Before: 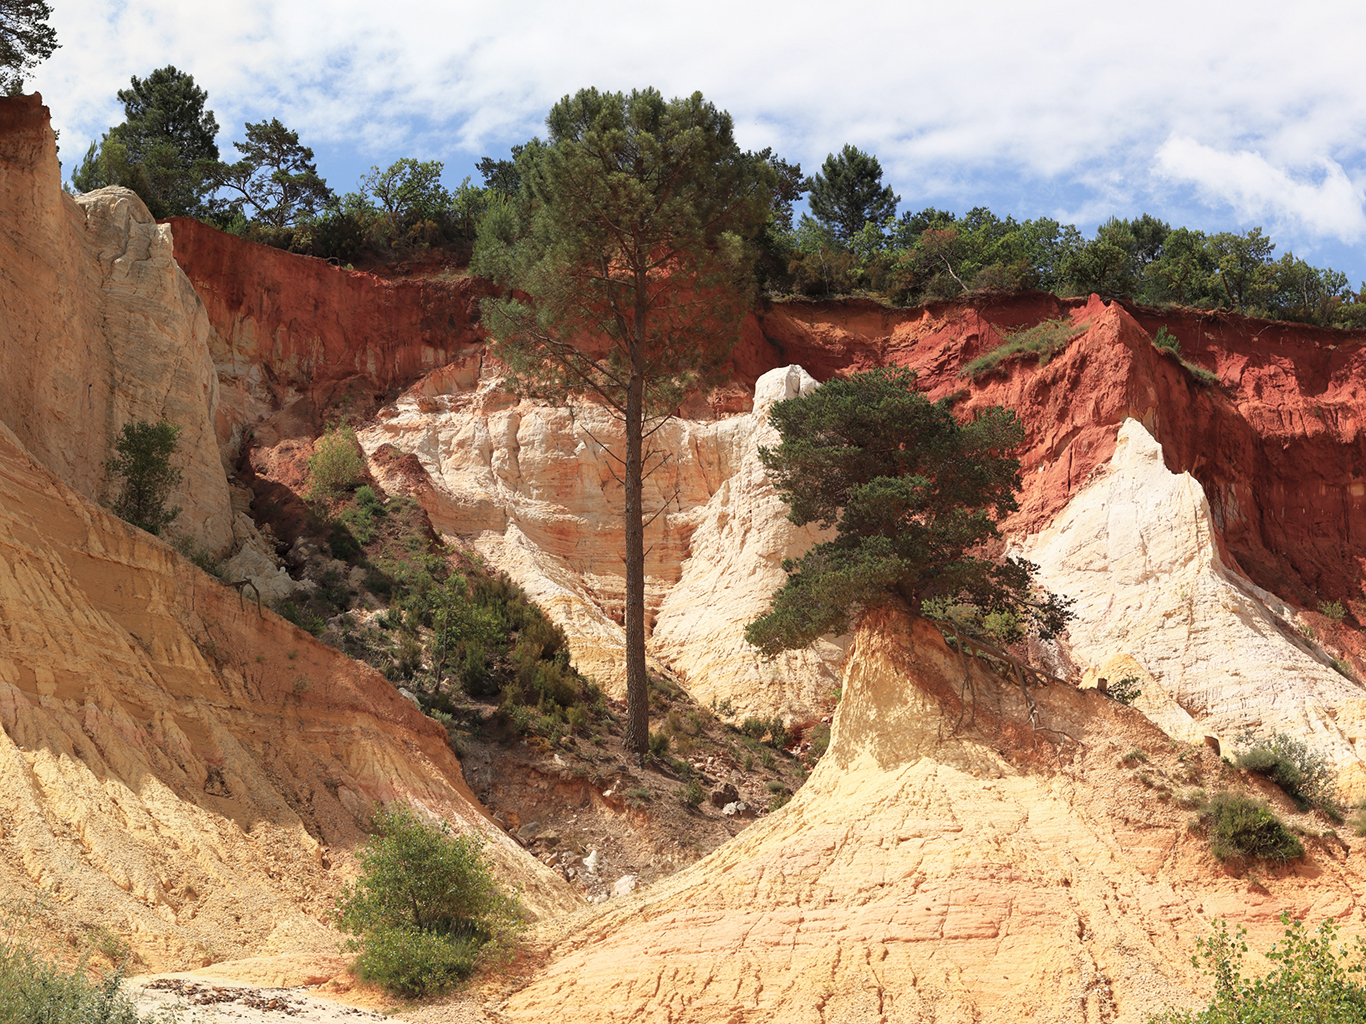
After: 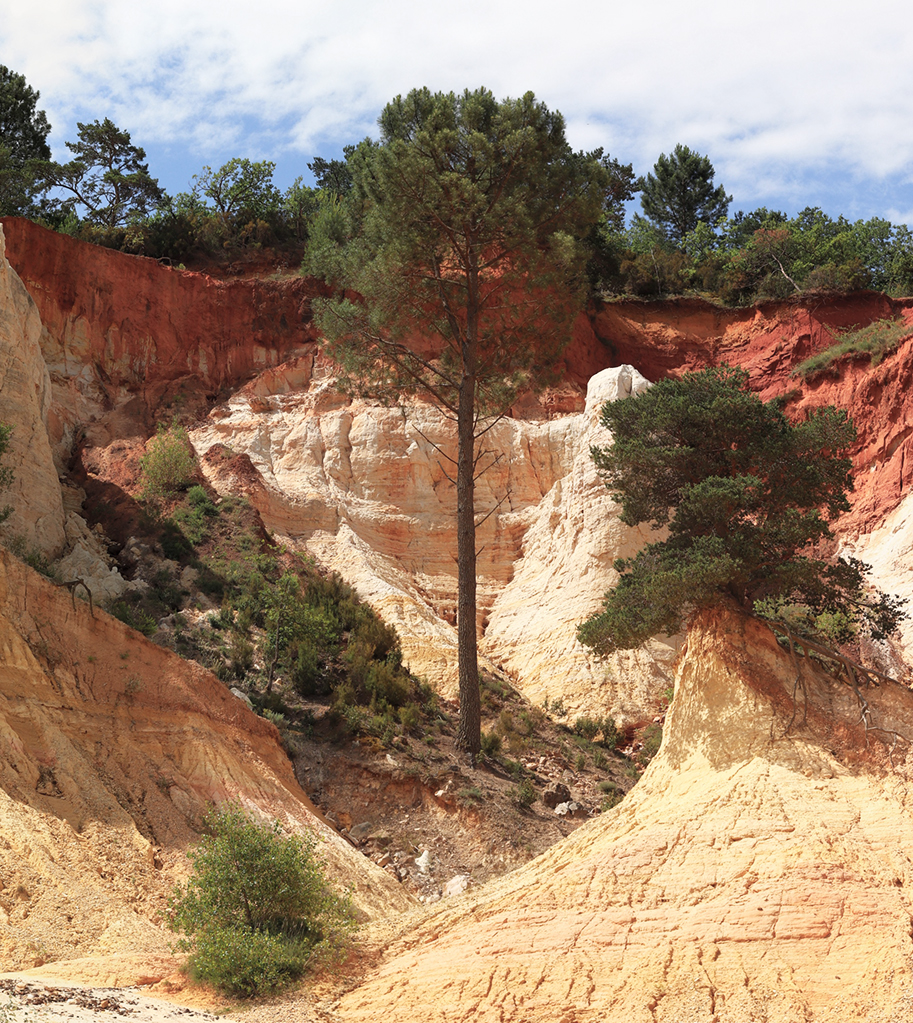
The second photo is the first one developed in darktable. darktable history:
crop and rotate: left 12.31%, right 20.843%
